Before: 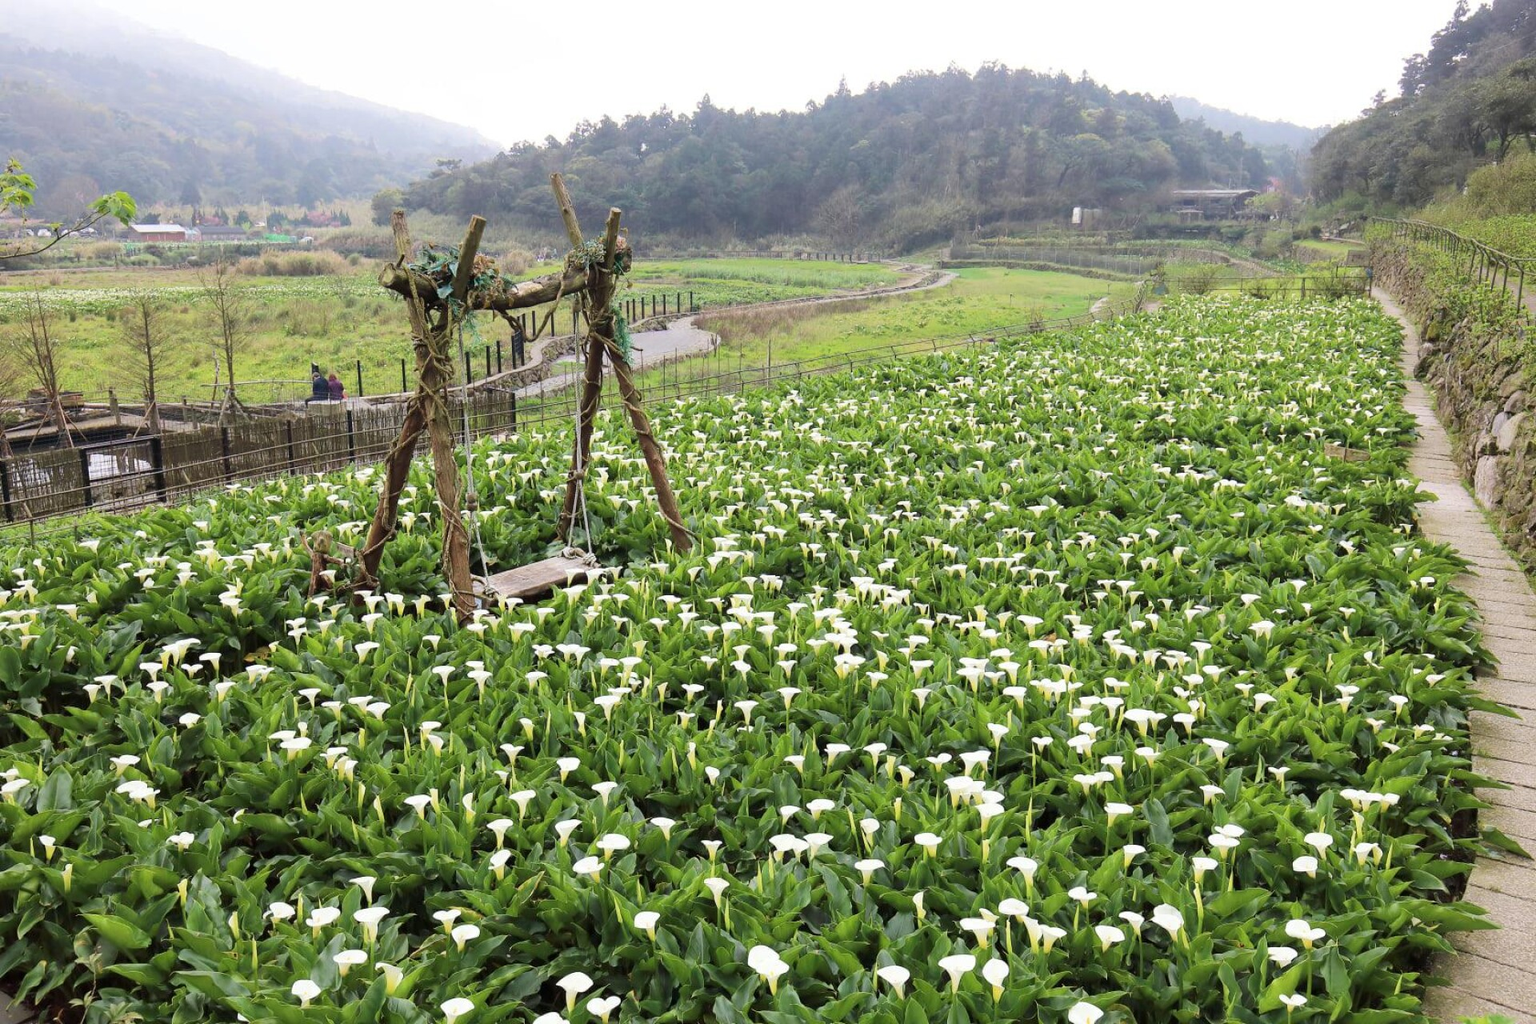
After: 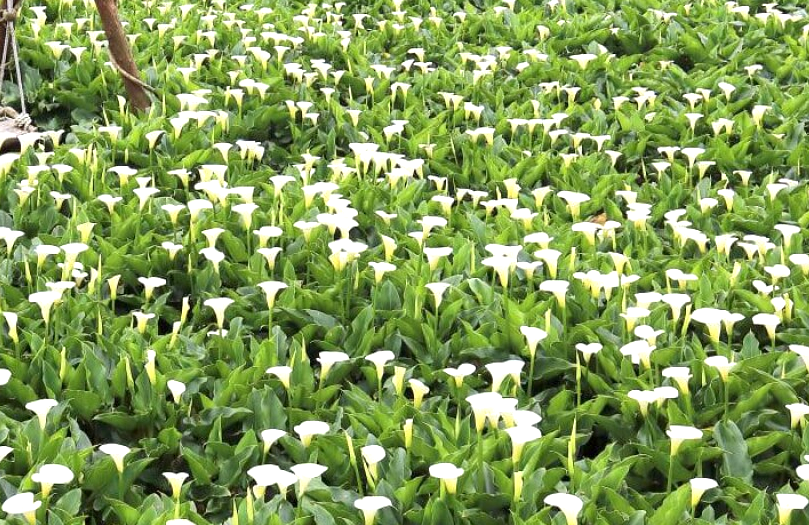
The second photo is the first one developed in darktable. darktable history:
crop: left 37.221%, top 45.169%, right 20.63%, bottom 13.777%
exposure: black level correction 0.001, exposure 0.5 EV, compensate exposure bias true, compensate highlight preservation false
